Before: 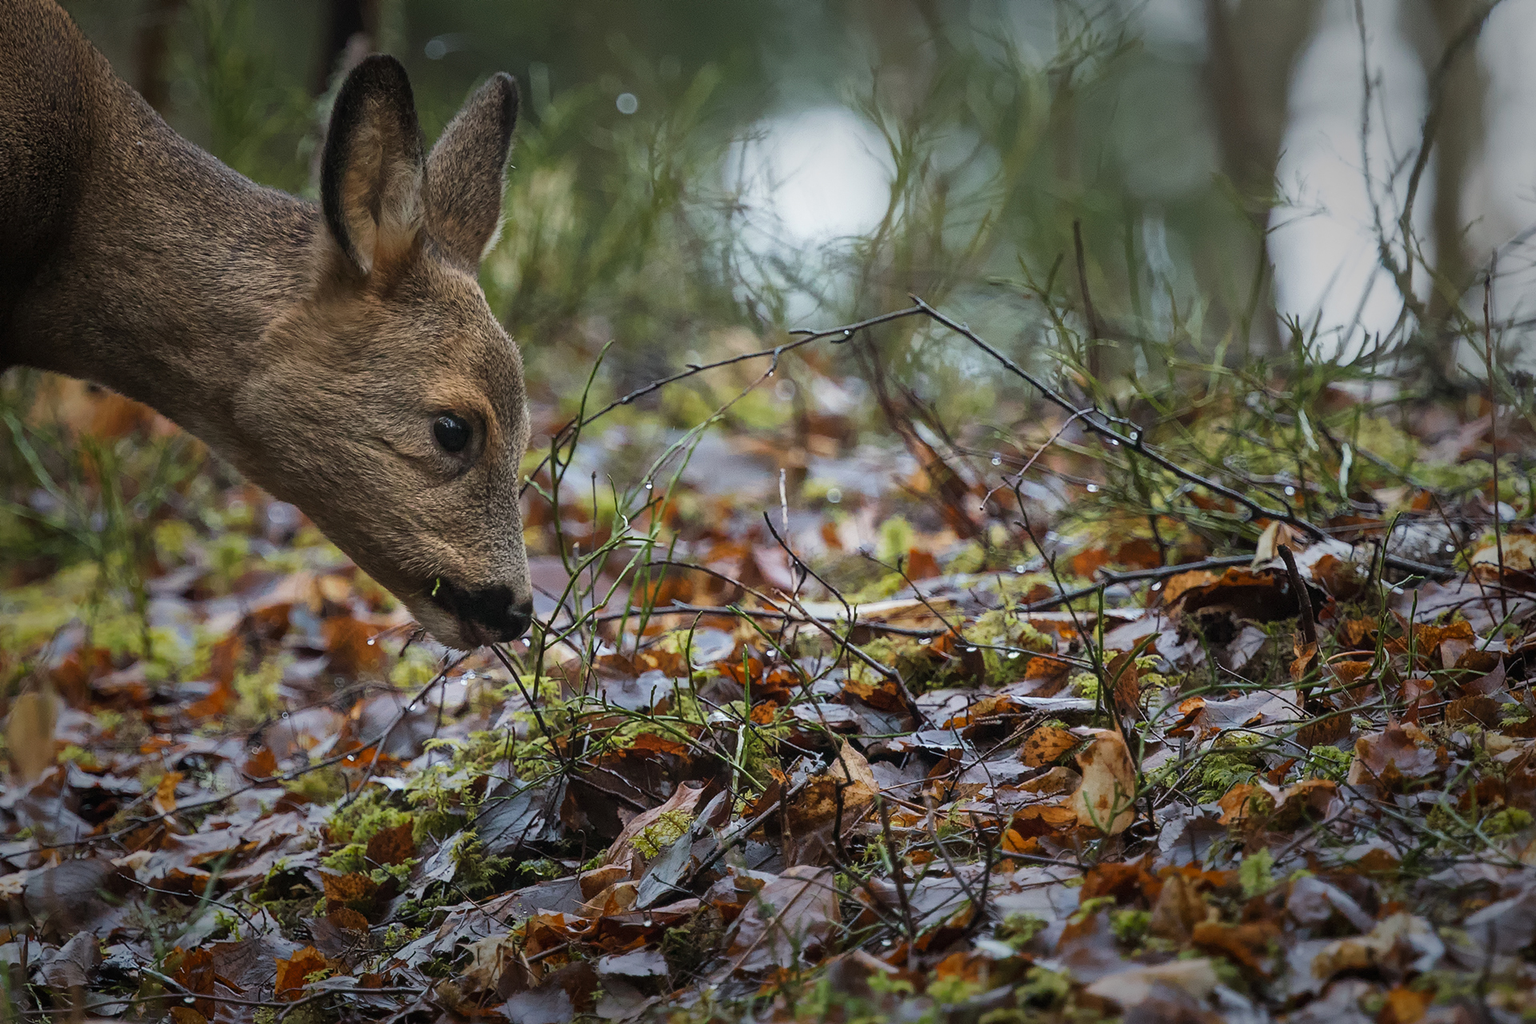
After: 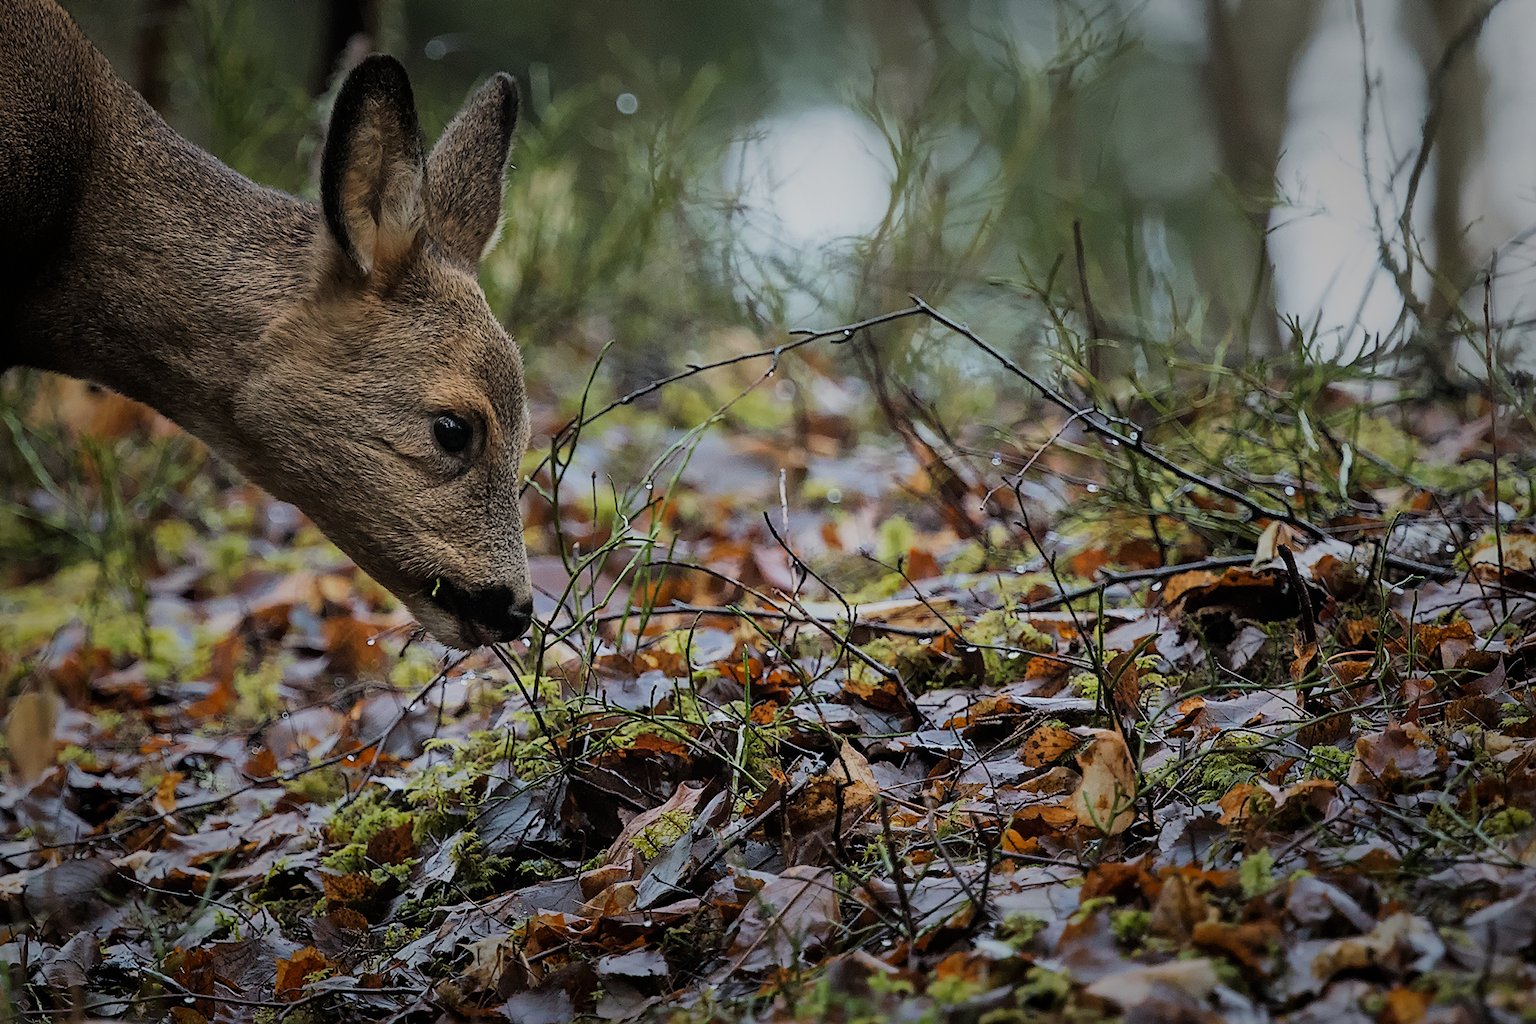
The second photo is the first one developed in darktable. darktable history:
sharpen: radius 1.864, amount 0.398, threshold 1.271
filmic rgb: black relative exposure -7.65 EV, white relative exposure 4.56 EV, hardness 3.61, color science v6 (2022)
